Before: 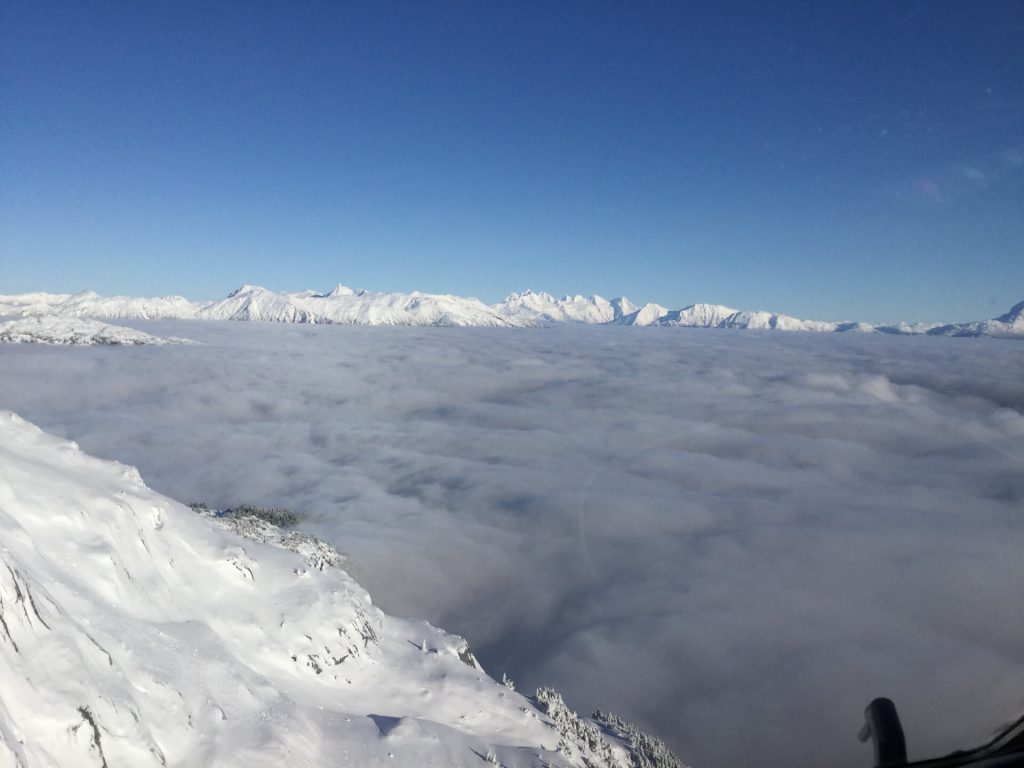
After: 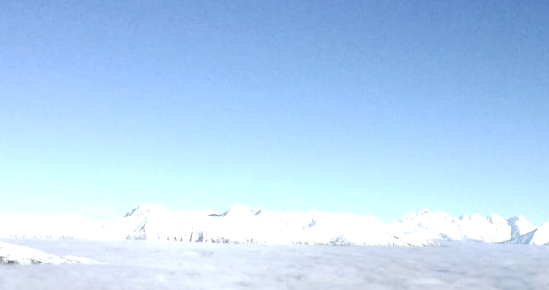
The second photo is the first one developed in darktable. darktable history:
rgb levels: levels [[0.01, 0.419, 0.839], [0, 0.5, 1], [0, 0.5, 1]]
base curve: curves: ch0 [(0, 0) (0.158, 0.273) (0.879, 0.895) (1, 1)], preserve colors none
crop: left 10.121%, top 10.631%, right 36.218%, bottom 51.526%
tone equalizer: -8 EV -1.08 EV, -7 EV -1.01 EV, -6 EV -0.867 EV, -5 EV -0.578 EV, -3 EV 0.578 EV, -2 EV 0.867 EV, -1 EV 1.01 EV, +0 EV 1.08 EV, edges refinement/feathering 500, mask exposure compensation -1.57 EV, preserve details no
